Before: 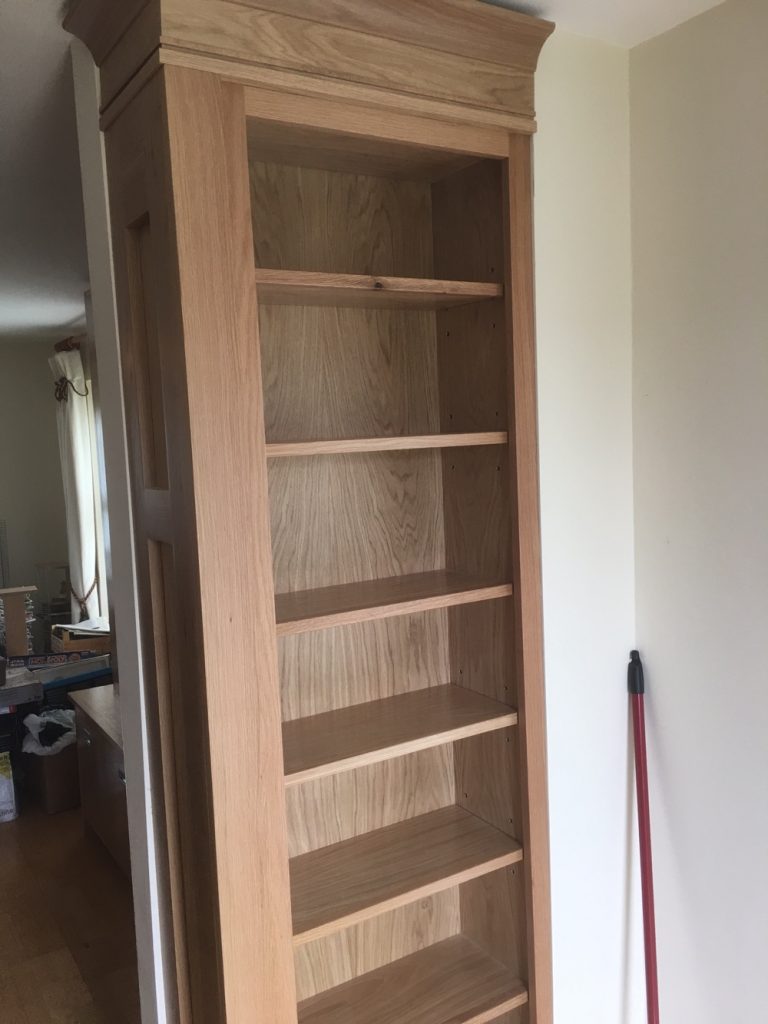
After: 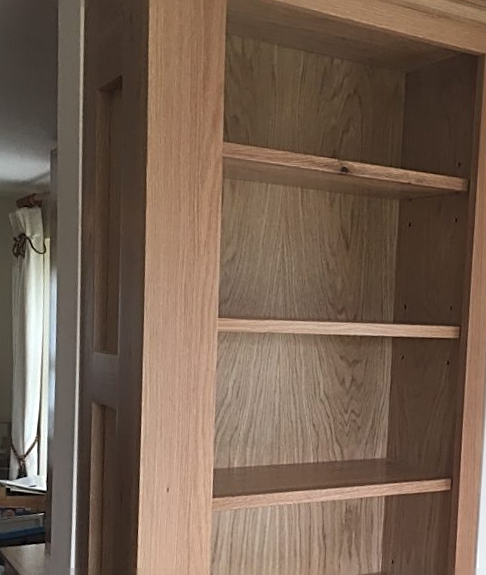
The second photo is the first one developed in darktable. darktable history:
sharpen: radius 2.539, amount 0.648
crop and rotate: angle -5.08°, left 2.24%, top 6.965%, right 27.172%, bottom 30.419%
shadows and highlights: shadows 25.68, highlights -25.82
